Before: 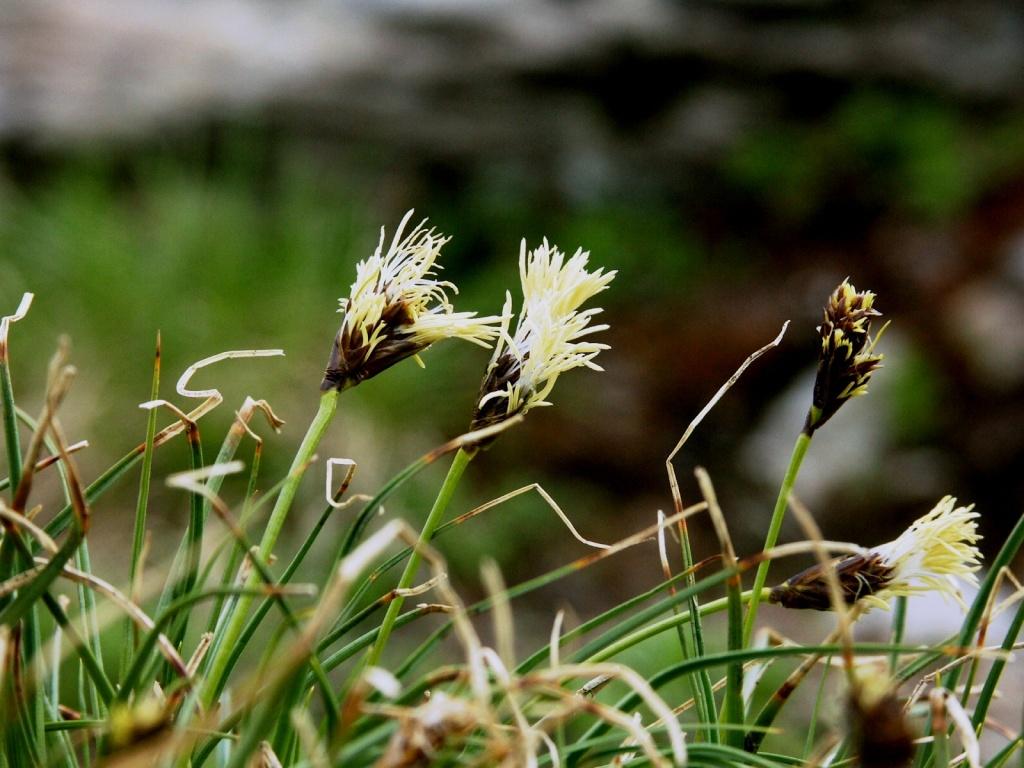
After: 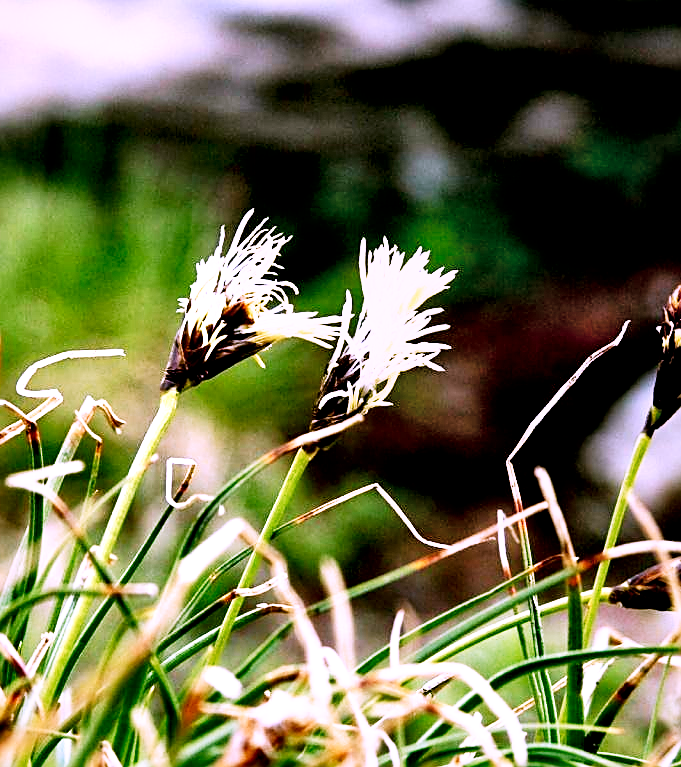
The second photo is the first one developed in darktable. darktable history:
color correction: highlights a* 15.11, highlights b* -25.65
crop and rotate: left 15.626%, right 17.802%
local contrast: mode bilateral grid, contrast 24, coarseness 47, detail 152%, midtone range 0.2
sharpen: on, module defaults
tone equalizer: -8 EV 0.083 EV, edges refinement/feathering 500, mask exposure compensation -1.57 EV, preserve details no
base curve: curves: ch0 [(0, 0) (0.007, 0.004) (0.027, 0.03) (0.046, 0.07) (0.207, 0.54) (0.442, 0.872) (0.673, 0.972) (1, 1)], preserve colors none
exposure: black level correction 0.009, exposure 0.107 EV, compensate highlight preservation false
